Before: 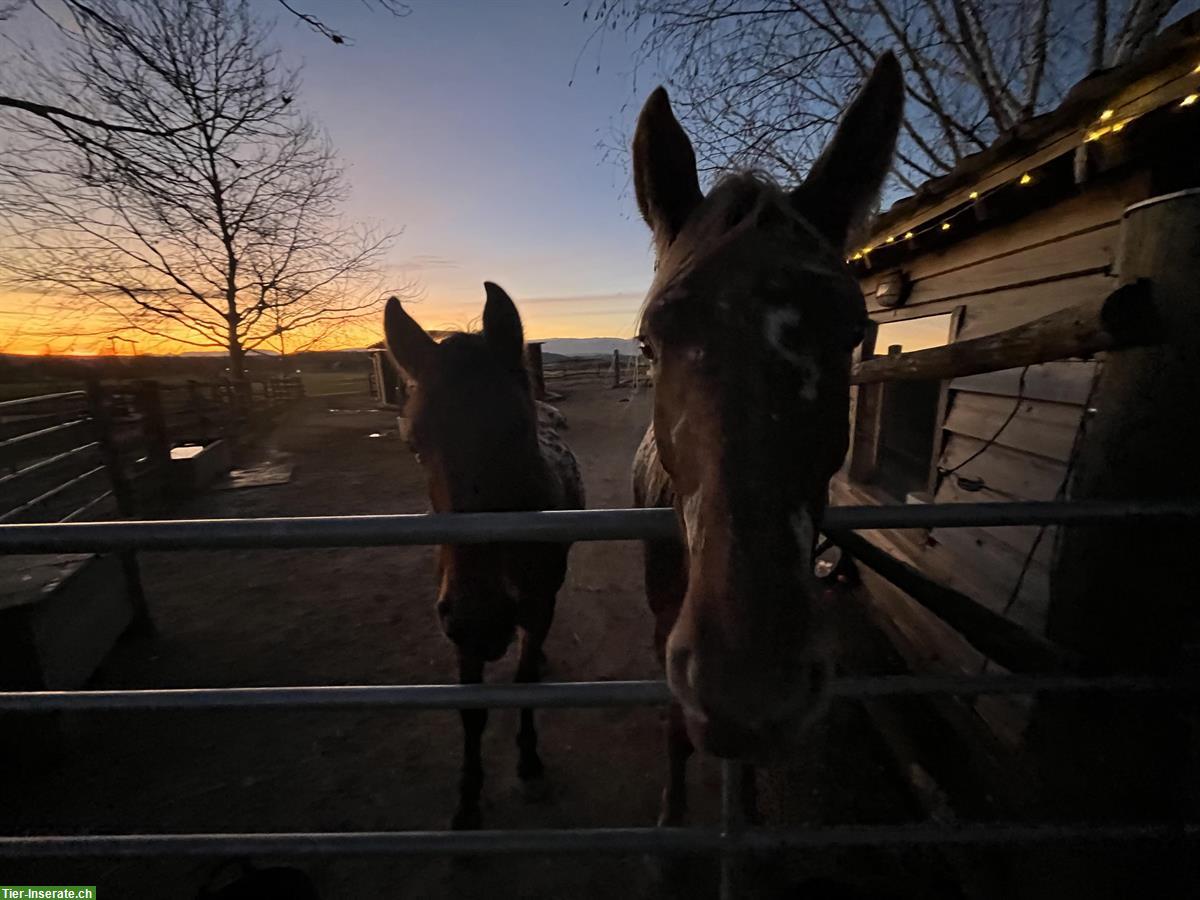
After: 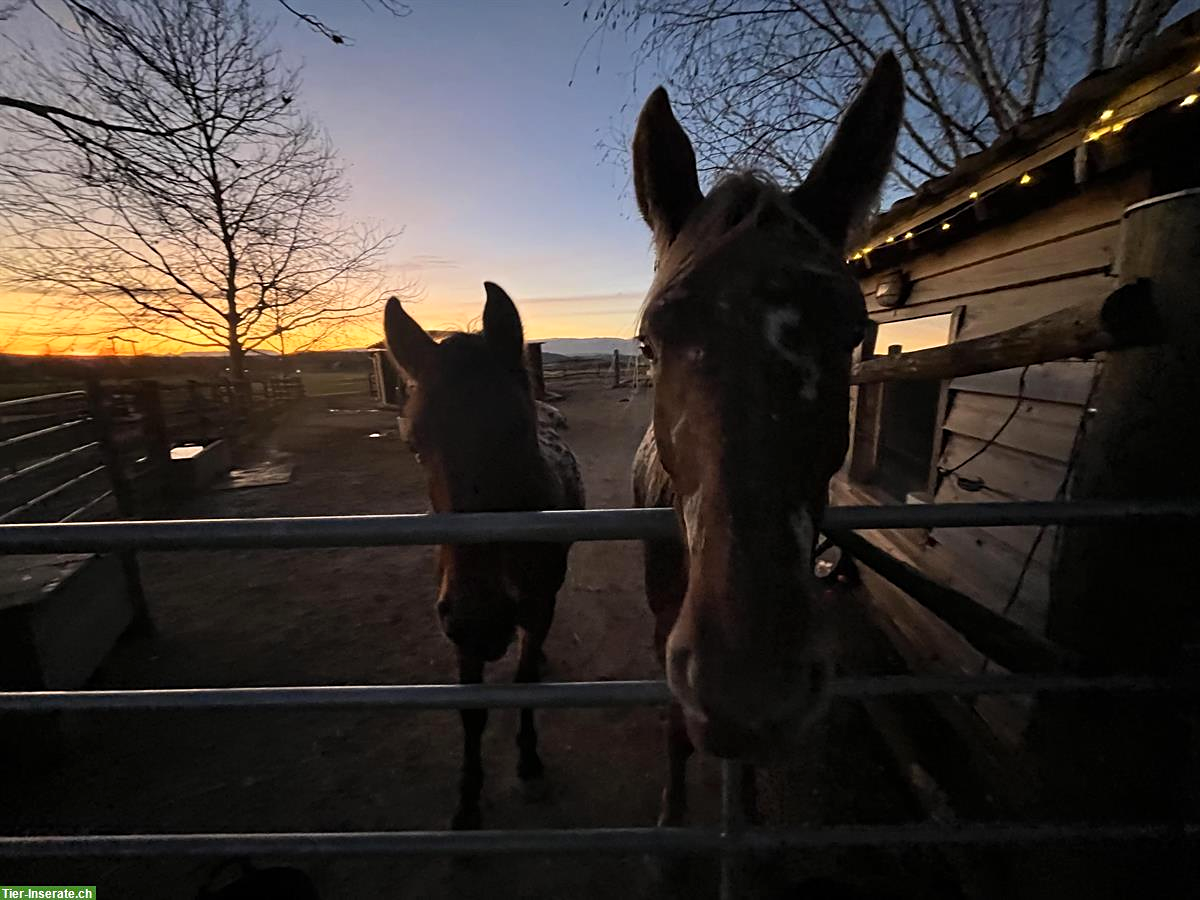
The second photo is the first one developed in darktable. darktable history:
tone curve: curves: ch0 [(0, 0) (0.003, 0.003) (0.011, 0.012) (0.025, 0.027) (0.044, 0.048) (0.069, 0.075) (0.1, 0.108) (0.136, 0.147) (0.177, 0.192) (0.224, 0.243) (0.277, 0.3) (0.335, 0.363) (0.399, 0.433) (0.468, 0.508) (0.543, 0.589) (0.623, 0.676) (0.709, 0.769) (0.801, 0.868) (0.898, 0.949) (1, 1)], preserve colors none
sharpen: amount 0.2
